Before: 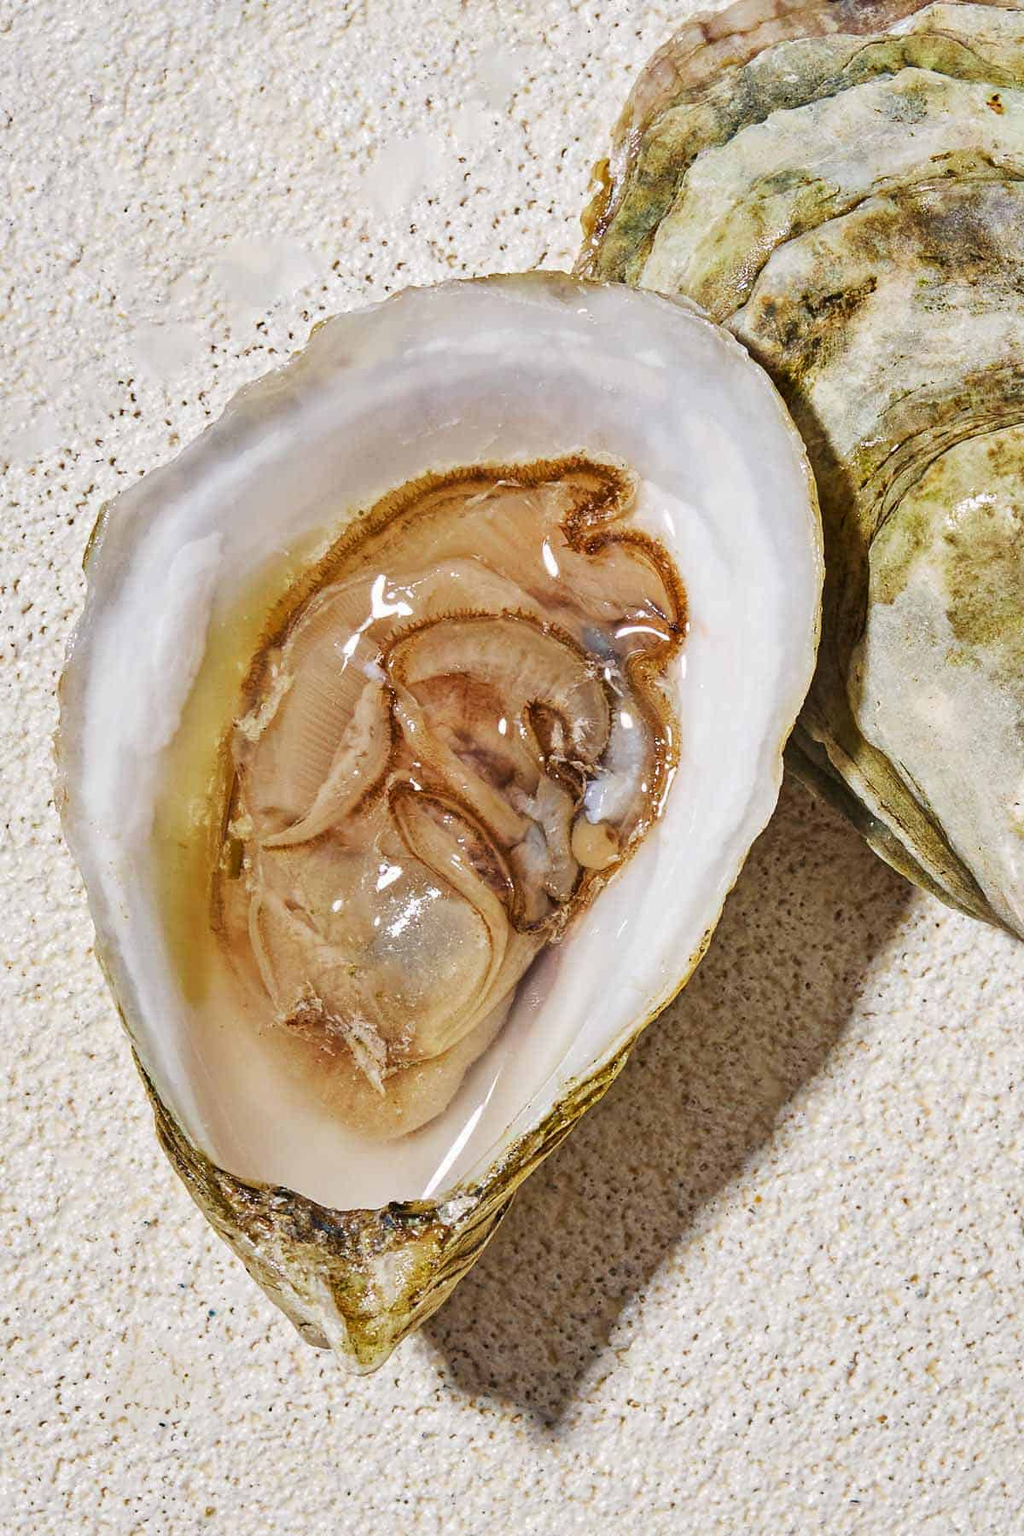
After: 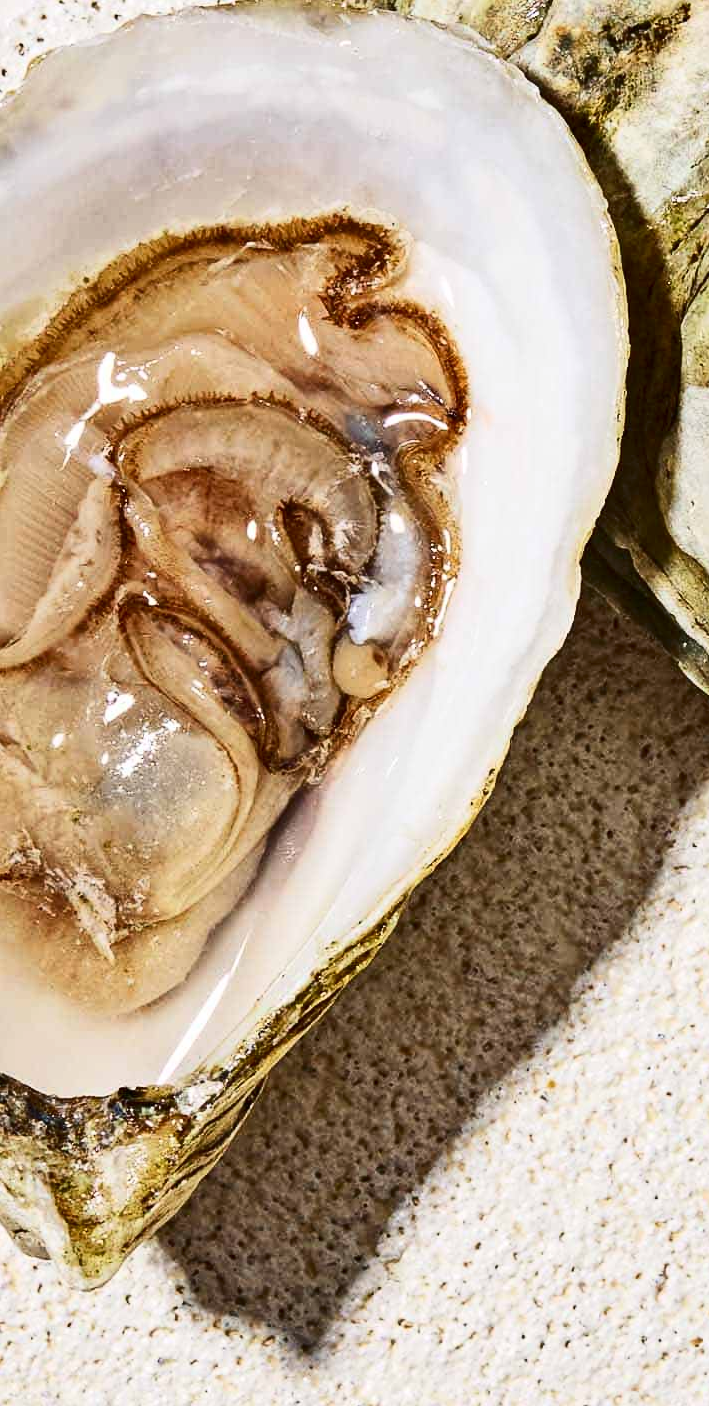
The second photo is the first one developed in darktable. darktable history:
crop and rotate: left 28.118%, top 17.838%, right 12.76%, bottom 4.03%
contrast brightness saturation: contrast 0.291
